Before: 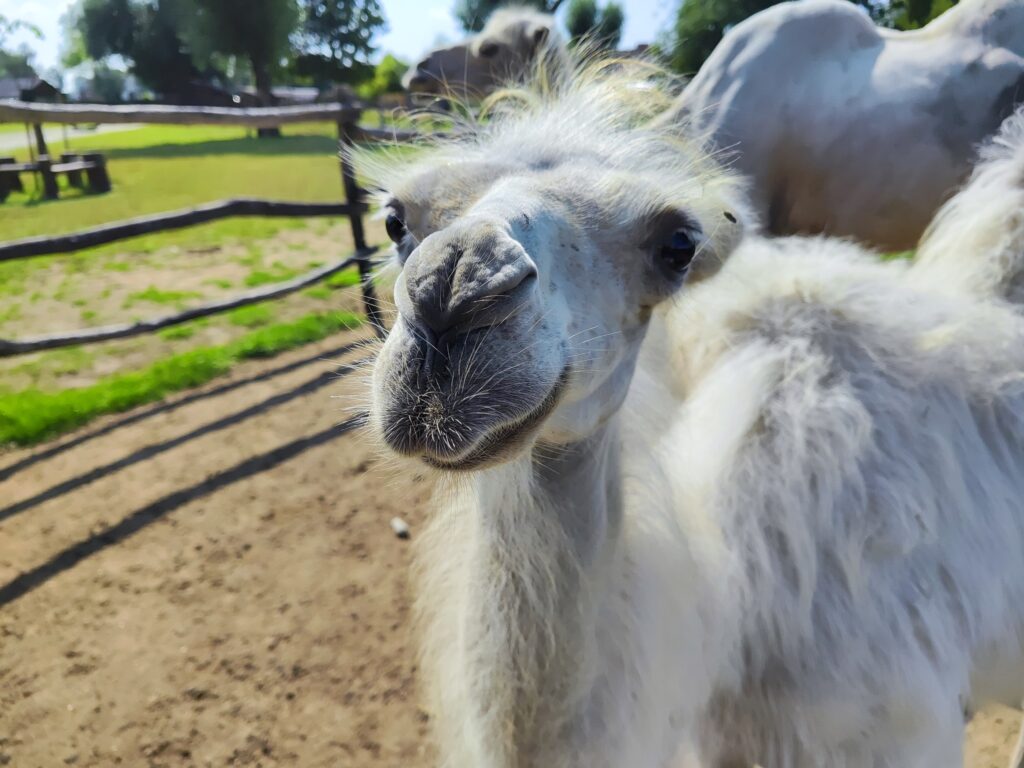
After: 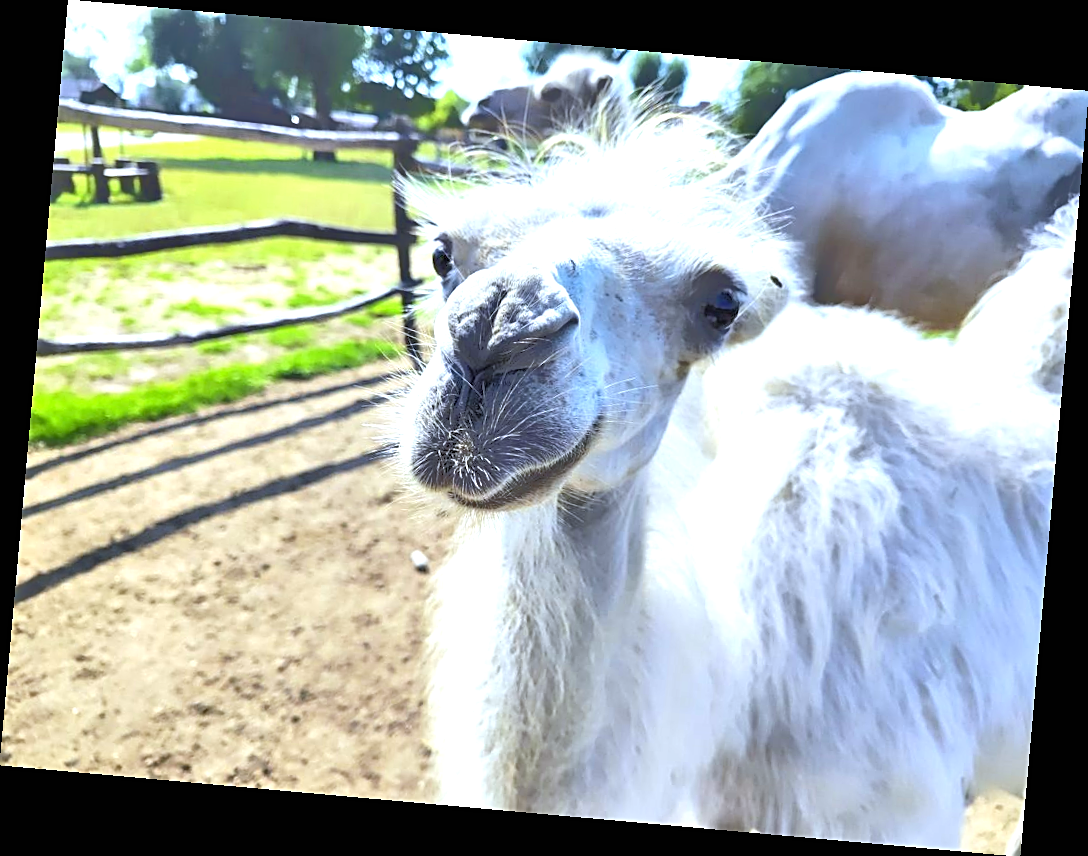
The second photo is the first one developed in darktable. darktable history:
sharpen: on, module defaults
exposure: black level correction 0, exposure 1.2 EV, compensate exposure bias true, compensate highlight preservation false
tone equalizer: -8 EV -0.528 EV, -7 EV -0.319 EV, -6 EV -0.083 EV, -5 EV 0.413 EV, -4 EV 0.985 EV, -3 EV 0.791 EV, -2 EV -0.01 EV, -1 EV 0.14 EV, +0 EV -0.012 EV, smoothing 1
white balance: red 0.931, blue 1.11
rotate and perspective: rotation 5.12°, automatic cropping off
